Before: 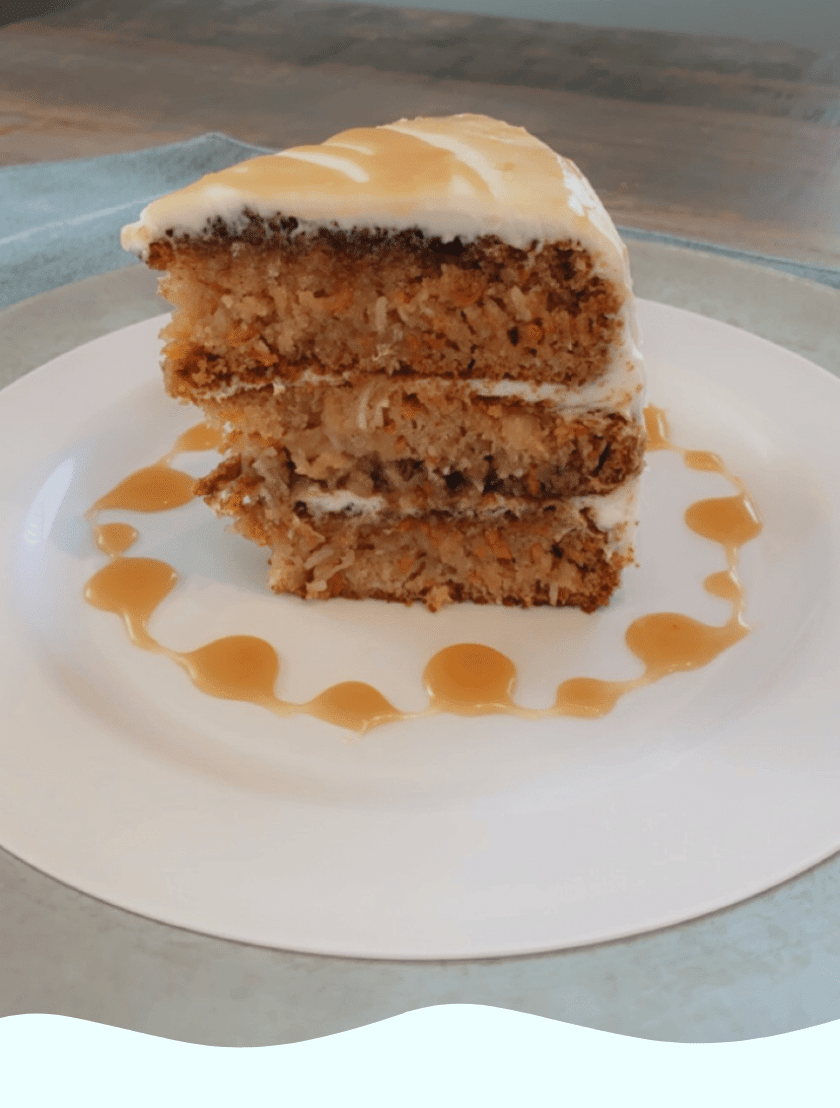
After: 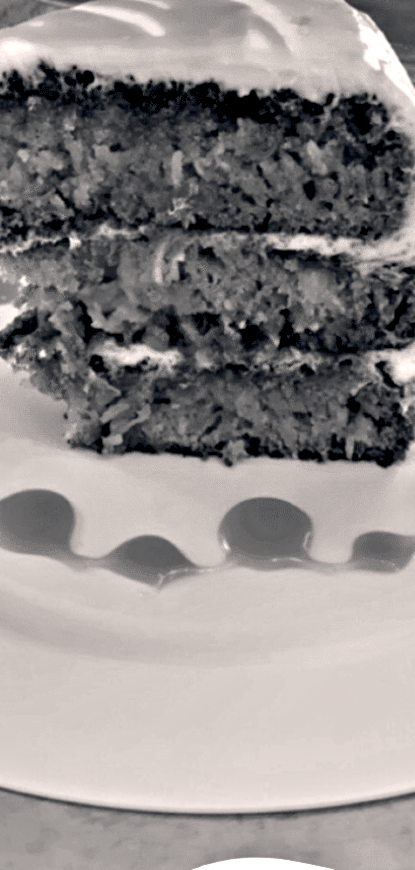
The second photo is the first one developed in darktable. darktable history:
crop and rotate: angle 0.02°, left 24.353%, top 13.219%, right 26.156%, bottom 8.224%
exposure: exposure 0.127 EV, compensate highlight preservation false
contrast equalizer: octaves 7, y [[0.48, 0.654, 0.731, 0.706, 0.772, 0.382], [0.55 ×6], [0 ×6], [0 ×6], [0 ×6]]
color balance rgb: shadows lift › hue 87.51°, highlights gain › chroma 1.62%, highlights gain › hue 55.1°, global offset › chroma 0.06%, global offset › hue 253.66°, linear chroma grading › global chroma 0.5%, perceptual saturation grading › global saturation 16.38%
color calibration: output gray [0.22, 0.42, 0.37, 0], gray › normalize channels true, illuminant same as pipeline (D50), adaptation XYZ, x 0.346, y 0.359, gamut compression 0
levels: mode automatic, black 0.023%, white 99.97%, levels [0.062, 0.494, 0.925]
